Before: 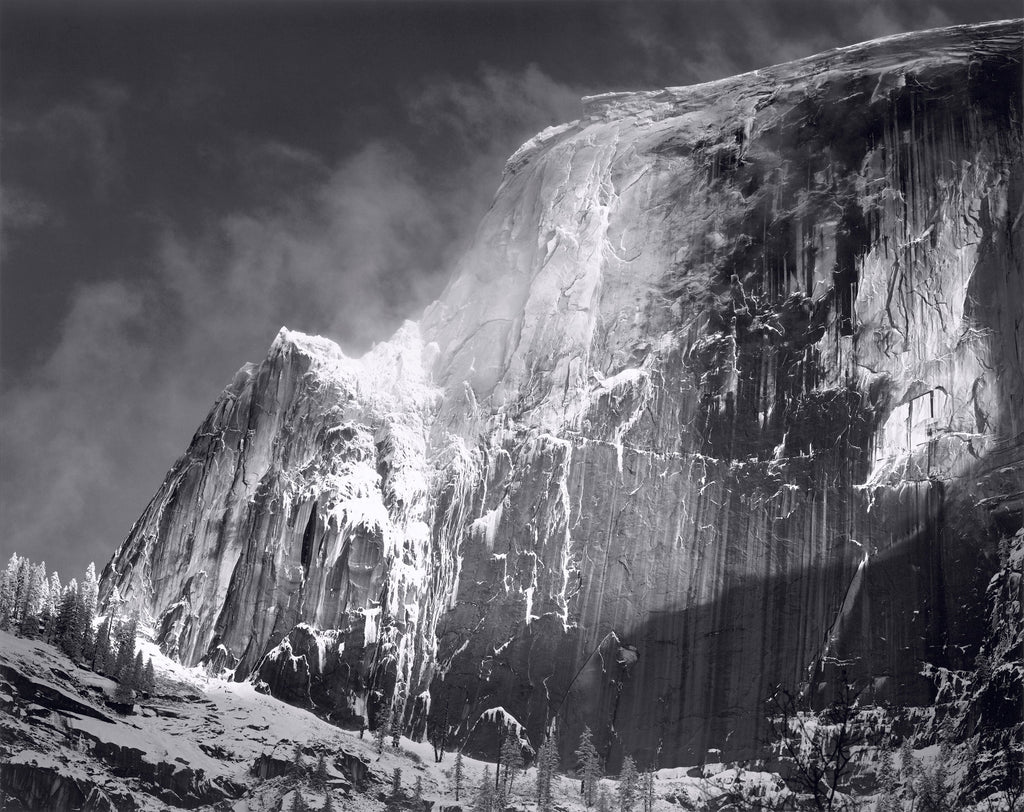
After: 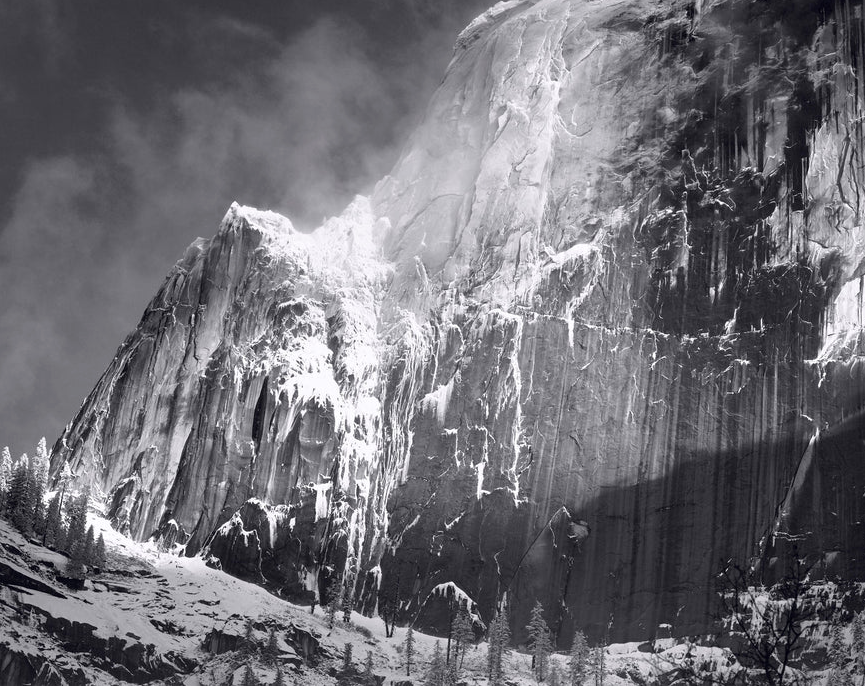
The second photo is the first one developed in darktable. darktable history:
crop and rotate: left 4.842%, top 15.51%, right 10.668%
tone equalizer: on, module defaults
